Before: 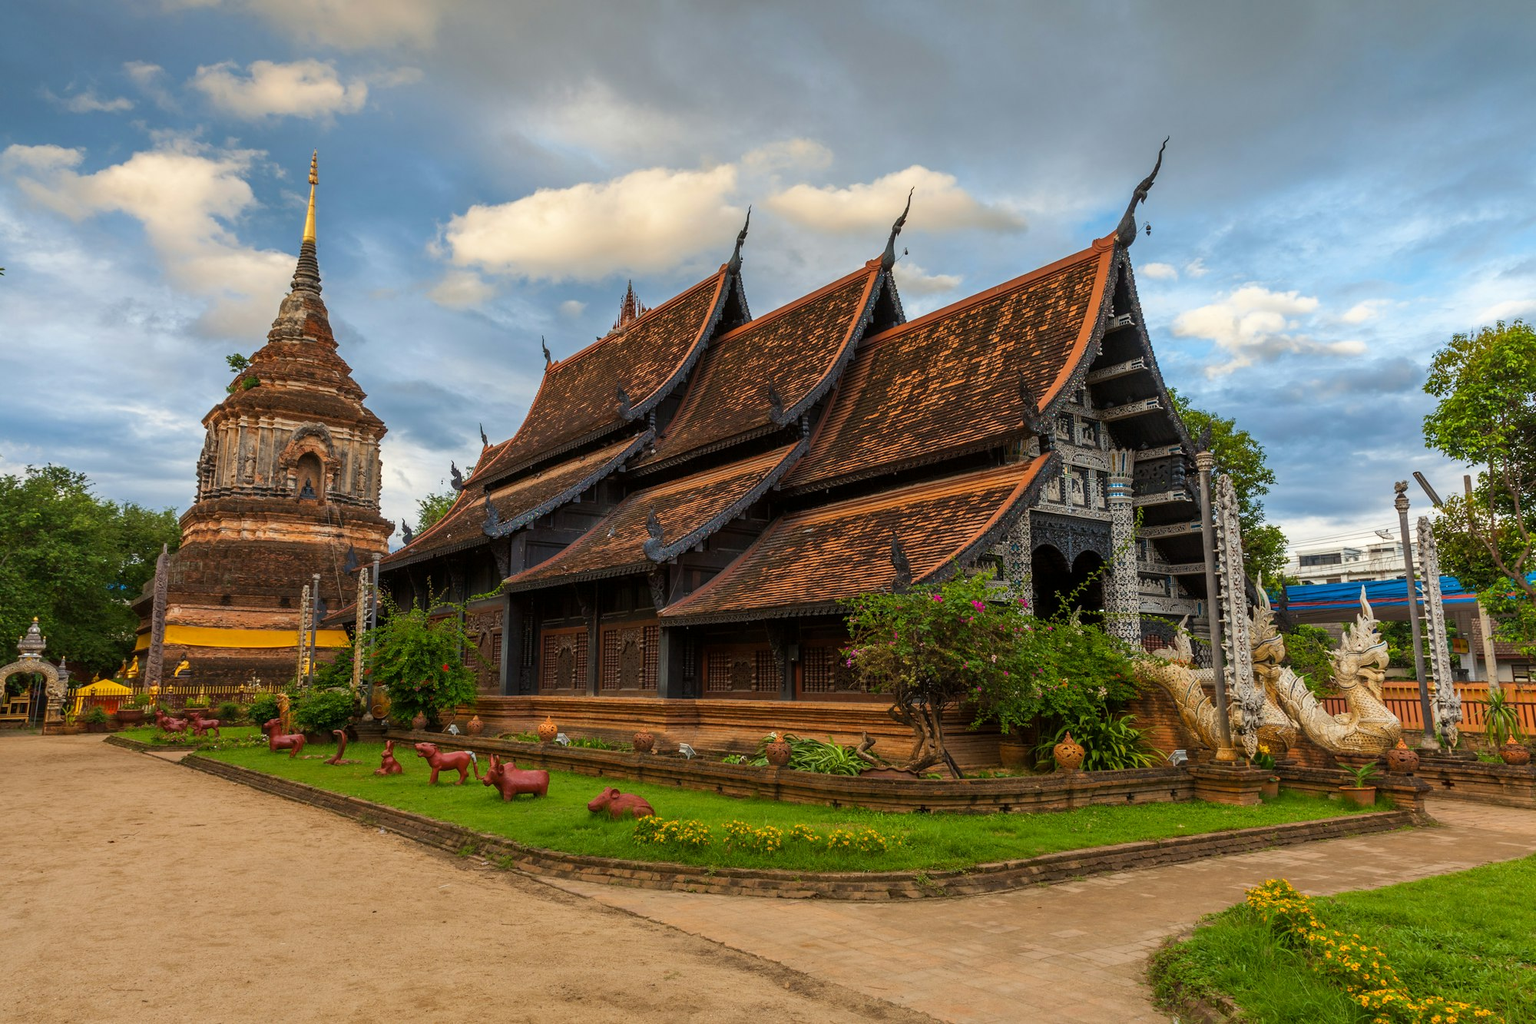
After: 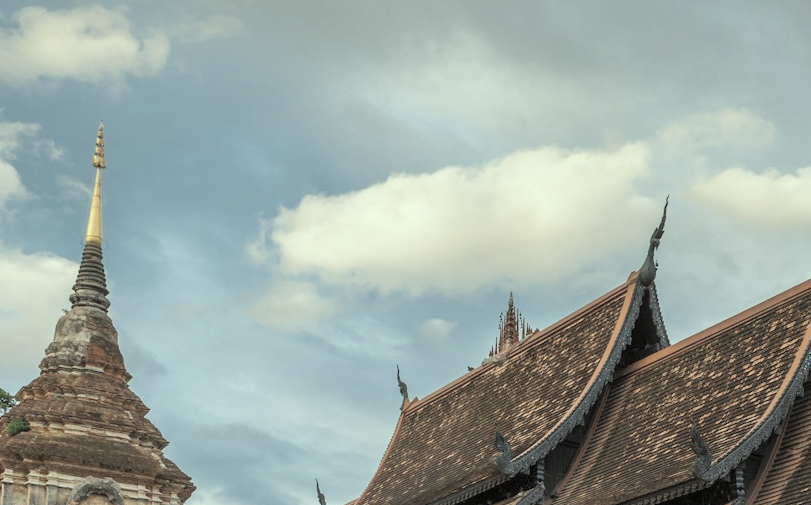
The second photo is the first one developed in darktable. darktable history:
color correction: highlights a* -8, highlights b* 3.1
contrast brightness saturation: brightness 0.18, saturation -0.5
color zones: curves: ch0 [(0, 0.5) (0.143, 0.5) (0.286, 0.5) (0.429, 0.5) (0.571, 0.5) (0.714, 0.476) (0.857, 0.5) (1, 0.5)]; ch2 [(0, 0.5) (0.143, 0.5) (0.286, 0.5) (0.429, 0.5) (0.571, 0.5) (0.714, 0.487) (0.857, 0.5) (1, 0.5)]
crop: left 15.452%, top 5.459%, right 43.956%, bottom 56.62%
